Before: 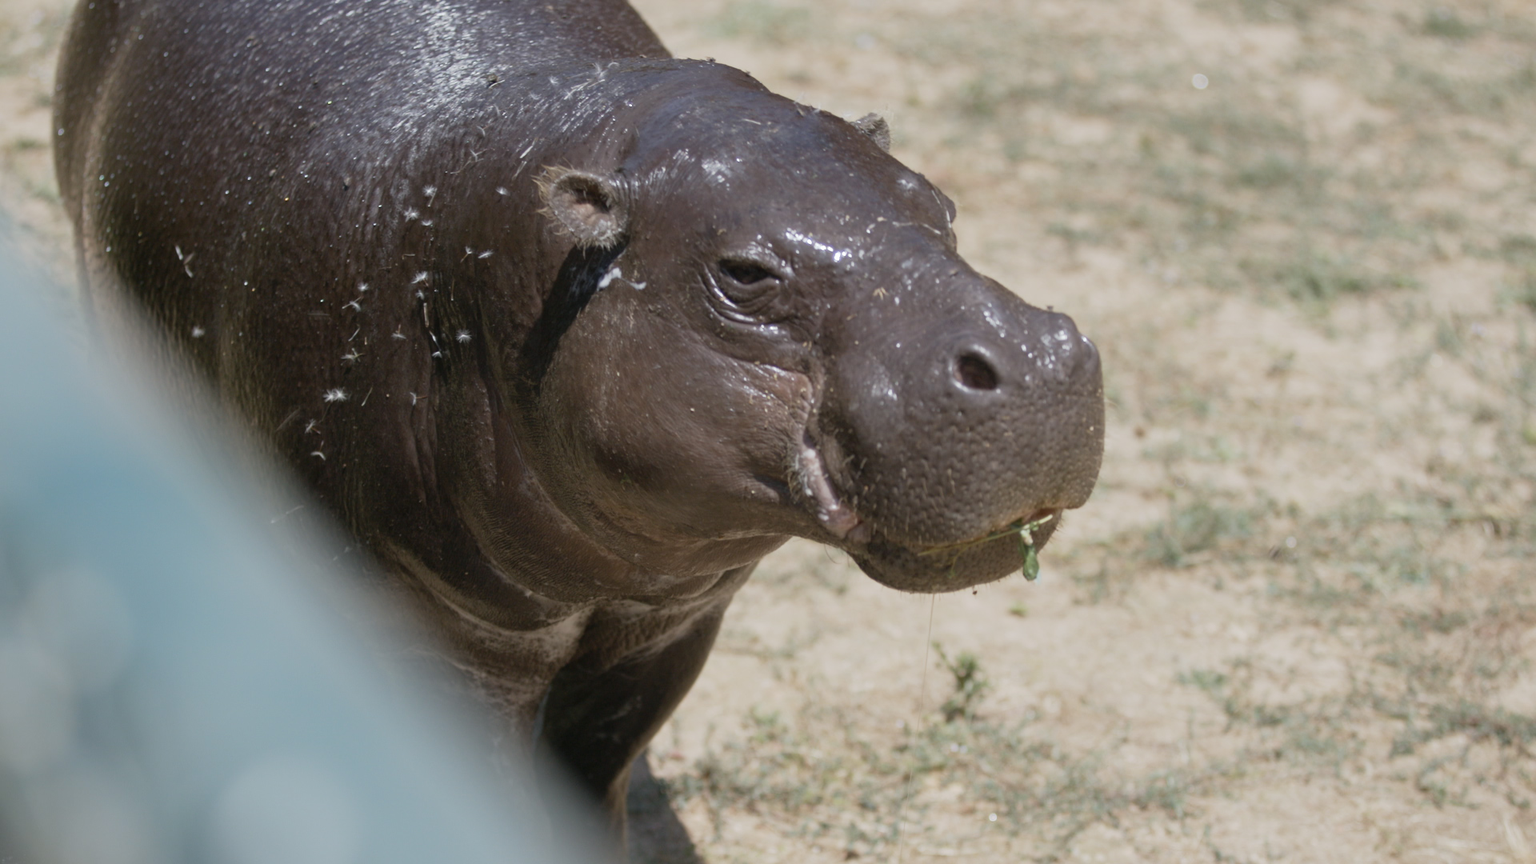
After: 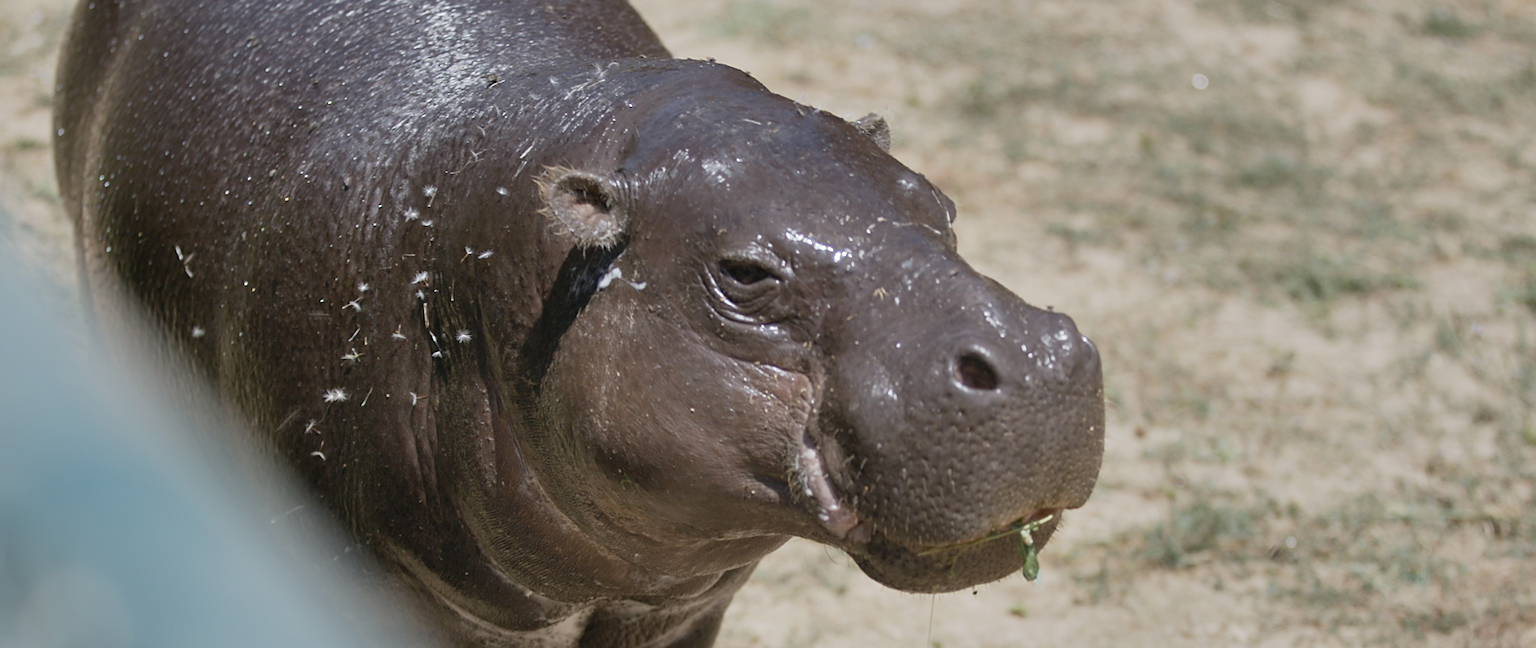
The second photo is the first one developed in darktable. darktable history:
shadows and highlights: soften with gaussian
sharpen: radius 1.864, amount 0.398, threshold 1.271
crop: bottom 24.967%
